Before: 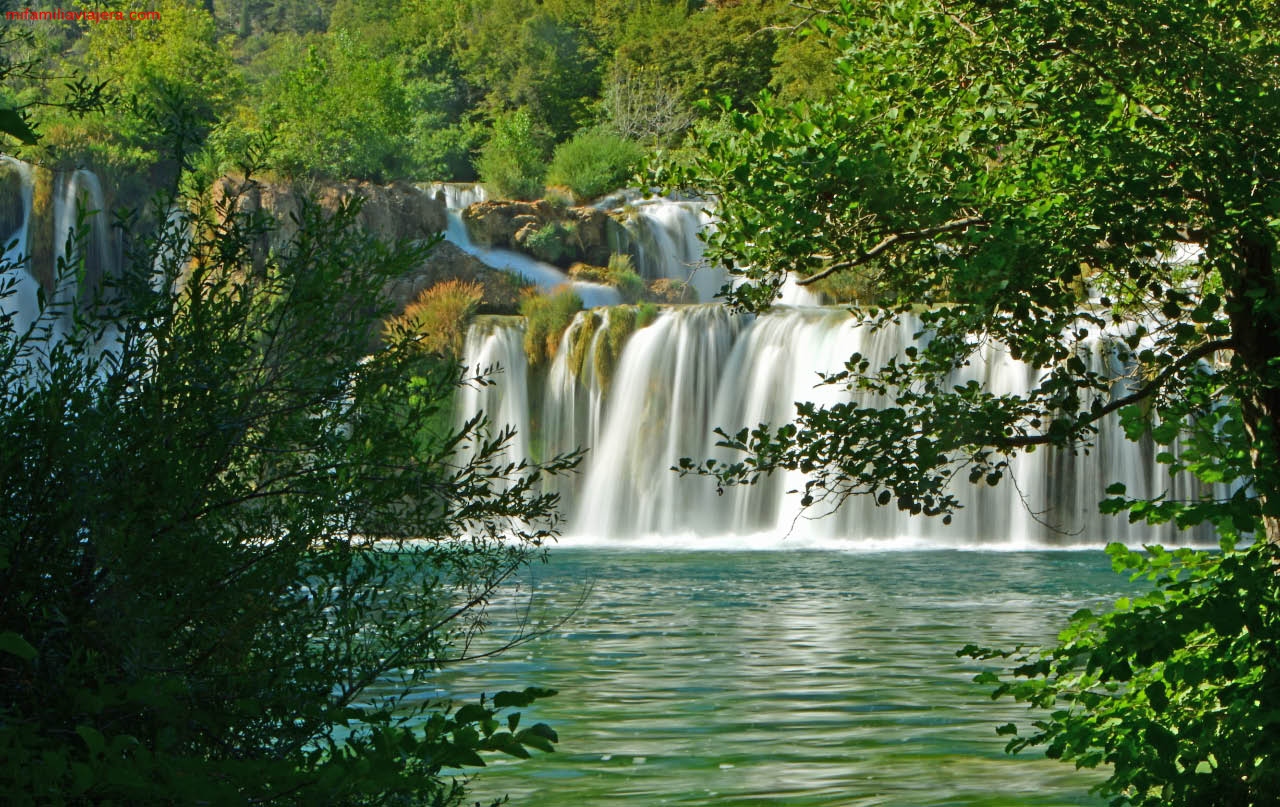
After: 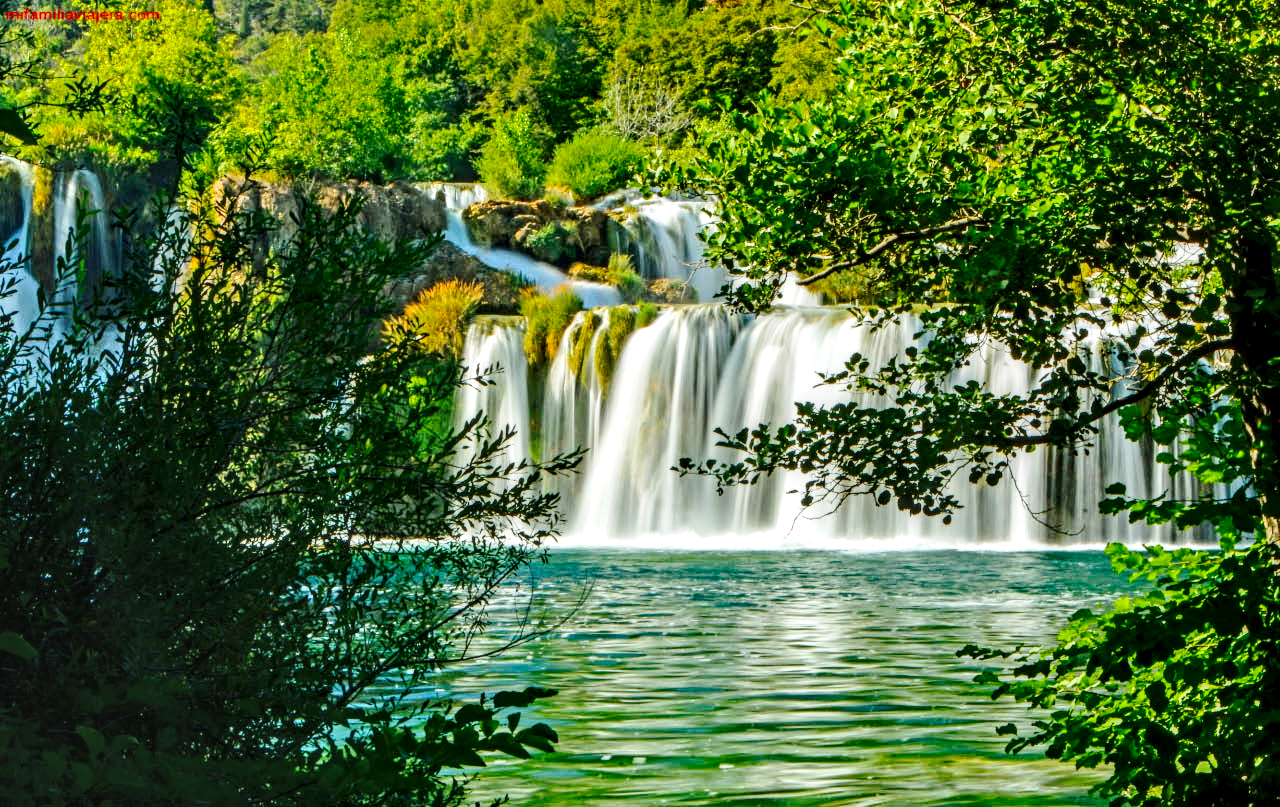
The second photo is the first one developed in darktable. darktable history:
exposure: black level correction -0.015, exposure -0.5 EV, compensate highlight preservation false
color balance rgb: perceptual saturation grading › global saturation 25%, perceptual brilliance grading › mid-tones 10%, perceptual brilliance grading › shadows 15%, global vibrance 20%
local contrast: highlights 19%, detail 186%
tone curve: curves: ch0 [(0, 0) (0.003, 0.013) (0.011, 0.016) (0.025, 0.021) (0.044, 0.029) (0.069, 0.039) (0.1, 0.056) (0.136, 0.085) (0.177, 0.14) (0.224, 0.201) (0.277, 0.28) (0.335, 0.372) (0.399, 0.475) (0.468, 0.567) (0.543, 0.643) (0.623, 0.722) (0.709, 0.801) (0.801, 0.859) (0.898, 0.927) (1, 1)], preserve colors none
